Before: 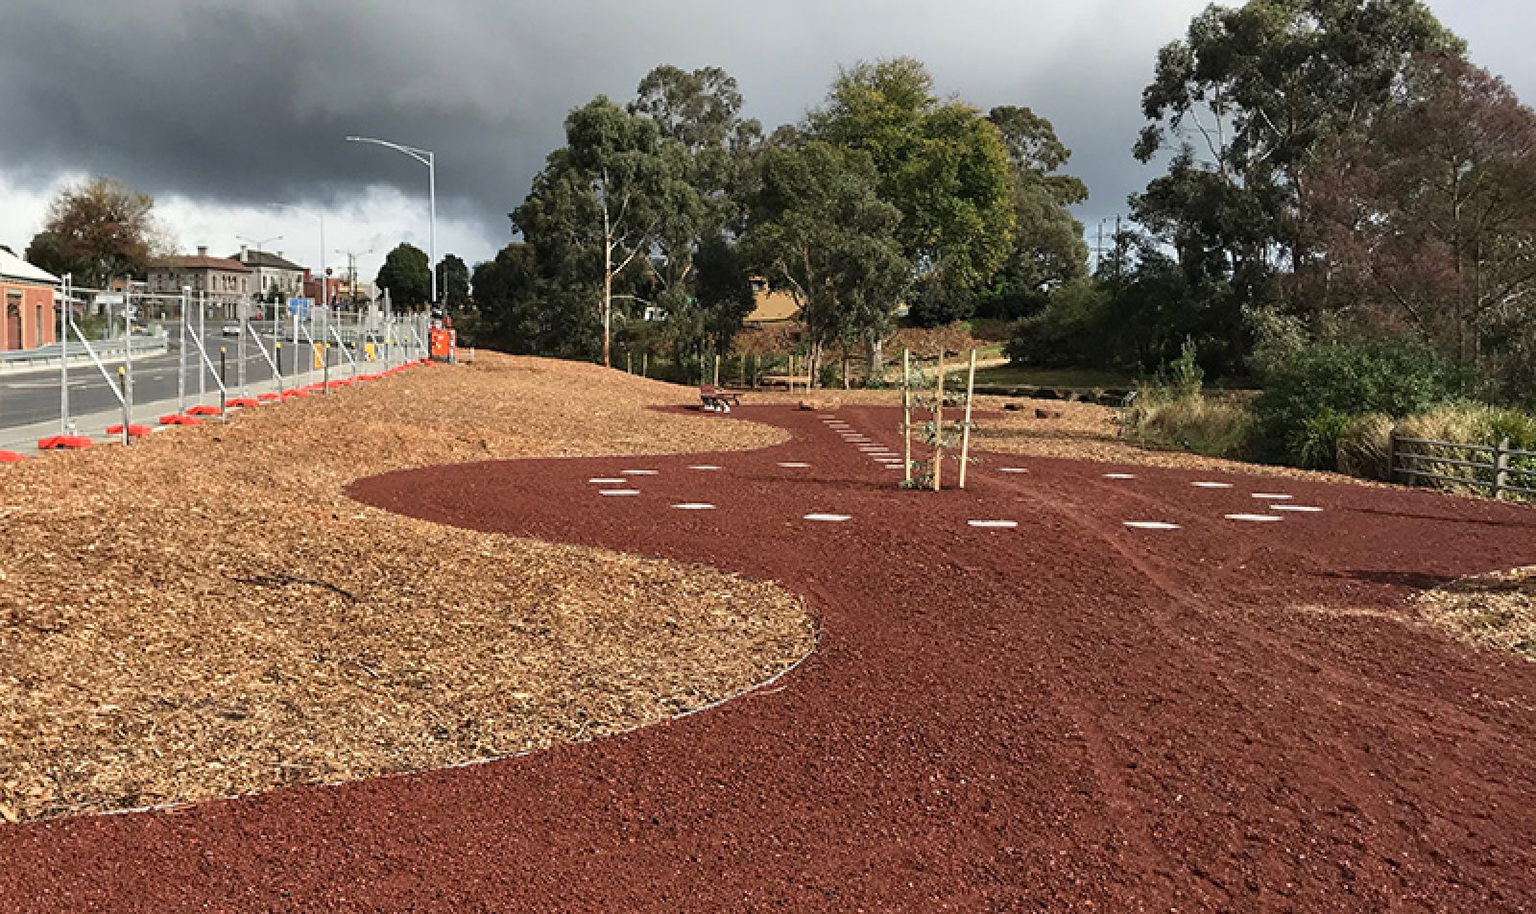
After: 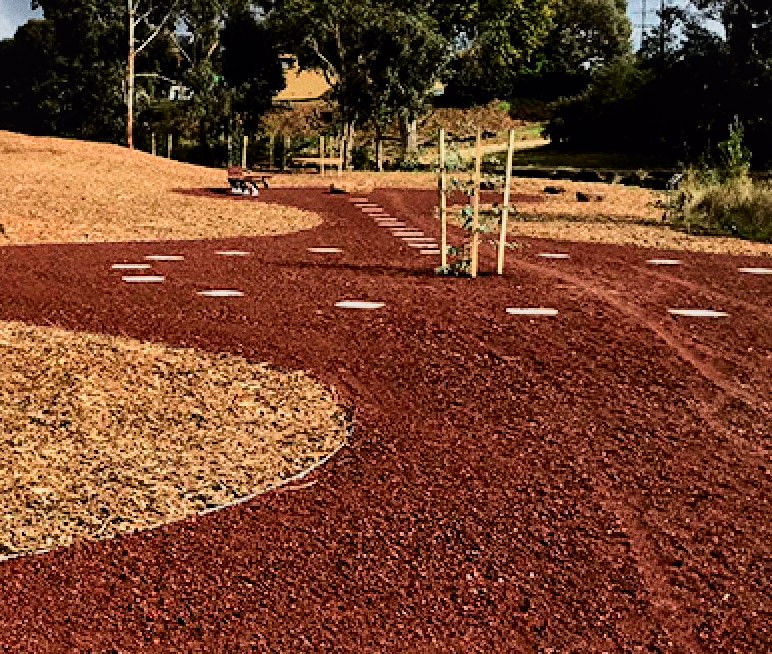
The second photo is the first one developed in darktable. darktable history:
crop: left 31.379%, top 24.658%, right 20.326%, bottom 6.628%
grain: coarseness 0.09 ISO
tone curve: curves: ch0 [(0, 0.011) (0.139, 0.106) (0.295, 0.271) (0.499, 0.523) (0.739, 0.782) (0.857, 0.879) (1, 0.967)]; ch1 [(0, 0) (0.272, 0.249) (0.39, 0.379) (0.469, 0.456) (0.495, 0.497) (0.524, 0.53) (0.588, 0.62) (0.725, 0.779) (1, 1)]; ch2 [(0, 0) (0.125, 0.089) (0.35, 0.317) (0.437, 0.42) (0.502, 0.499) (0.533, 0.553) (0.599, 0.638) (1, 1)], color space Lab, independent channels, preserve colors none
color balance rgb: perceptual saturation grading › global saturation 3.7%, global vibrance 5.56%, contrast 3.24%
filmic rgb: black relative exposure -5 EV, hardness 2.88, contrast 1.3
local contrast: mode bilateral grid, contrast 20, coarseness 50, detail 132%, midtone range 0.2
